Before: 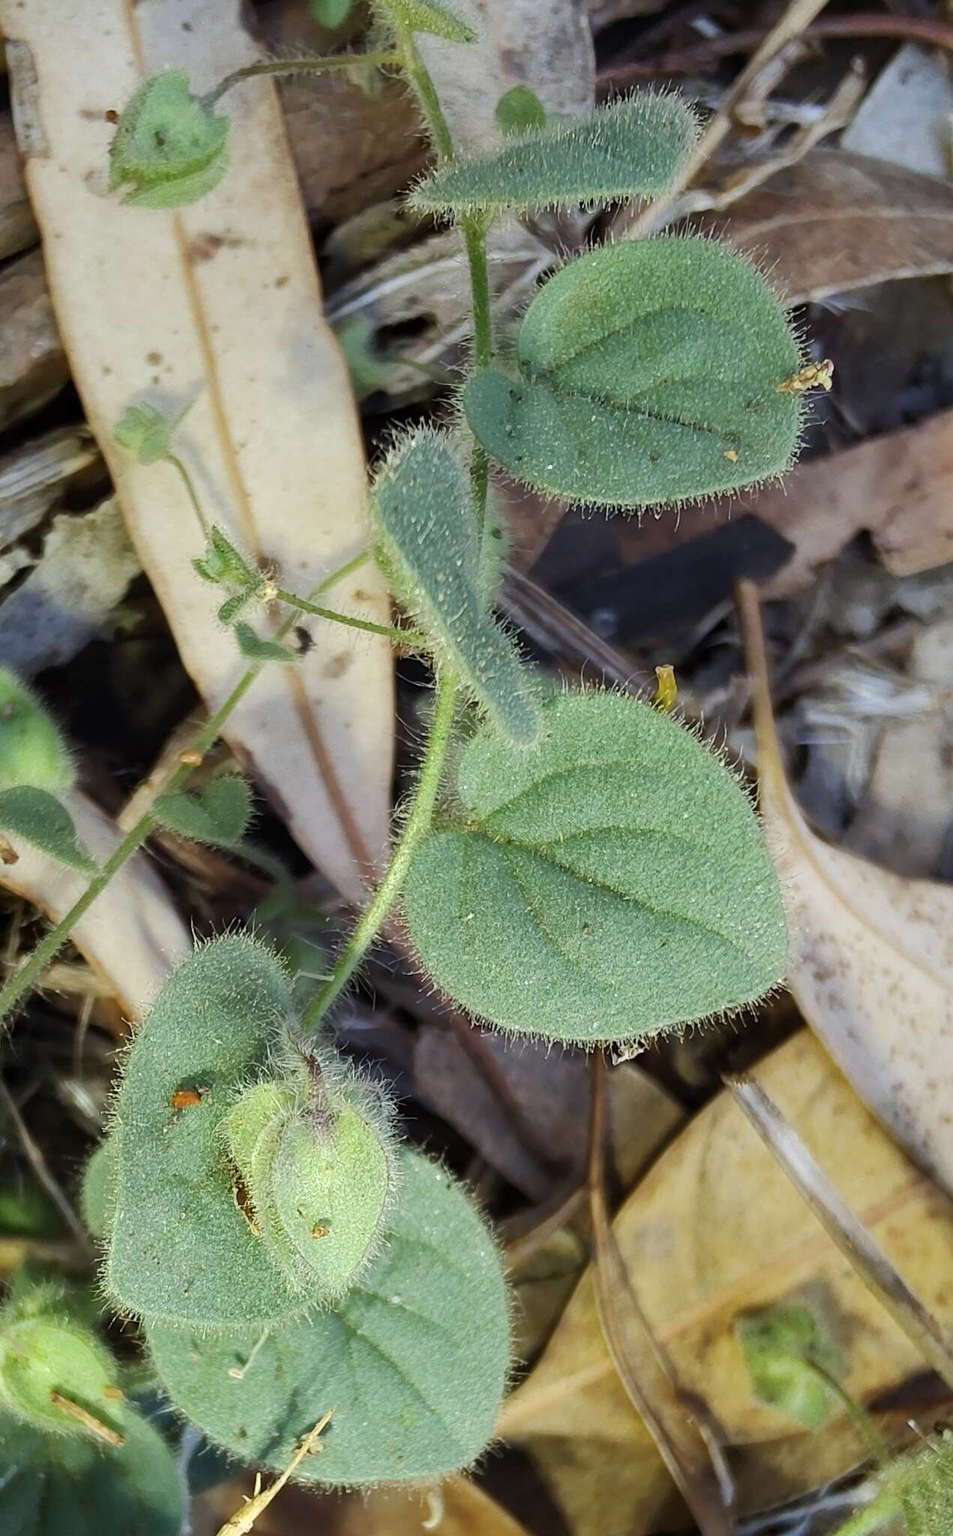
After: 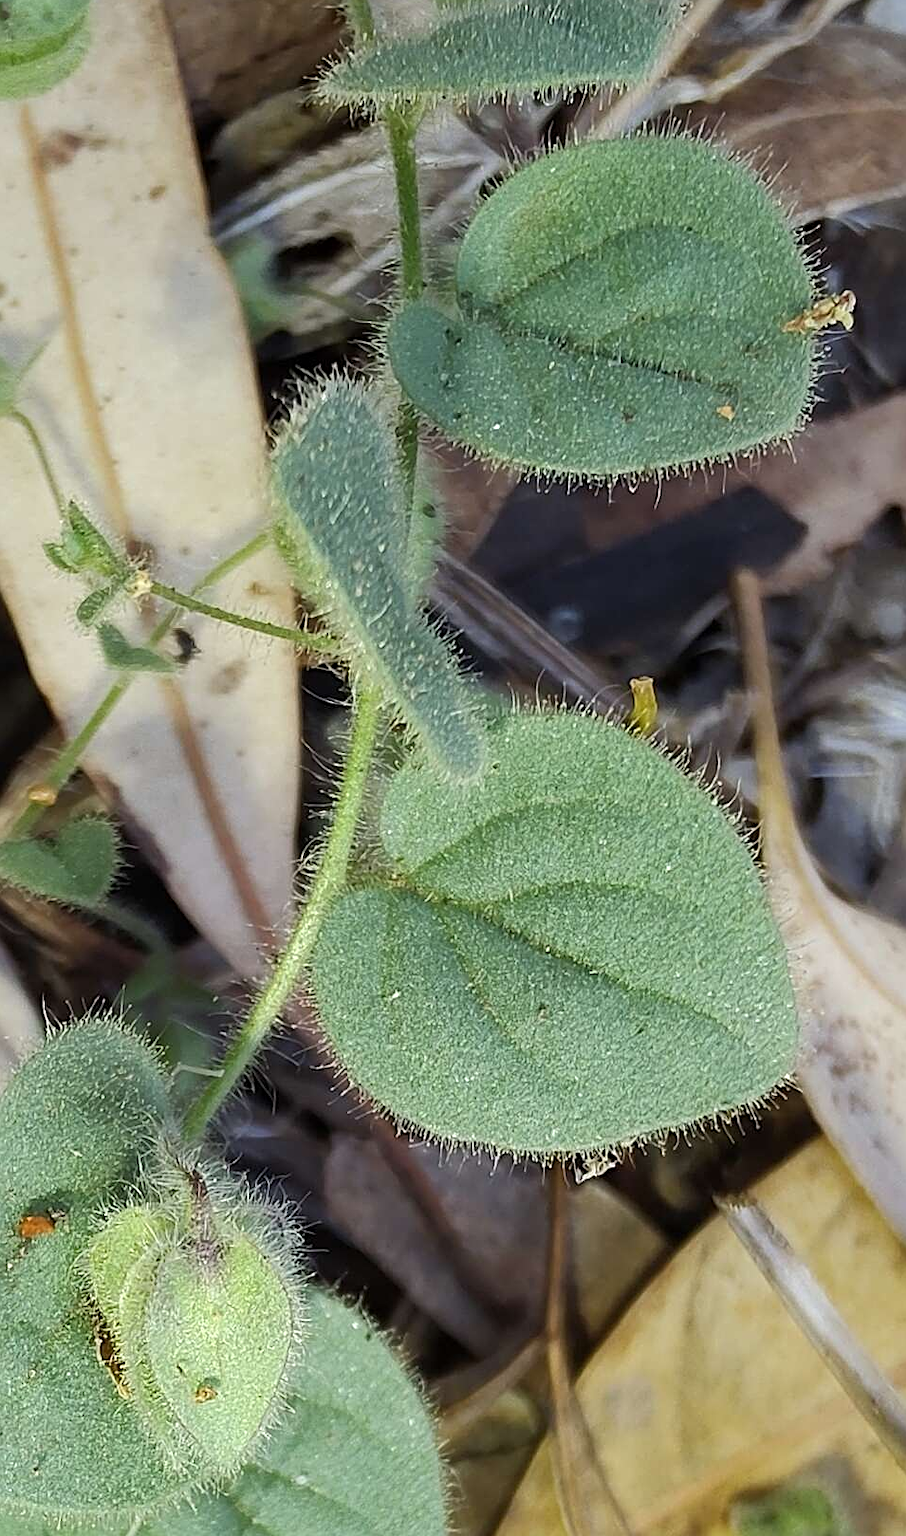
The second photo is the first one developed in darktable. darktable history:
crop: left 16.591%, top 8.477%, right 8.175%, bottom 12.458%
sharpen: on, module defaults
